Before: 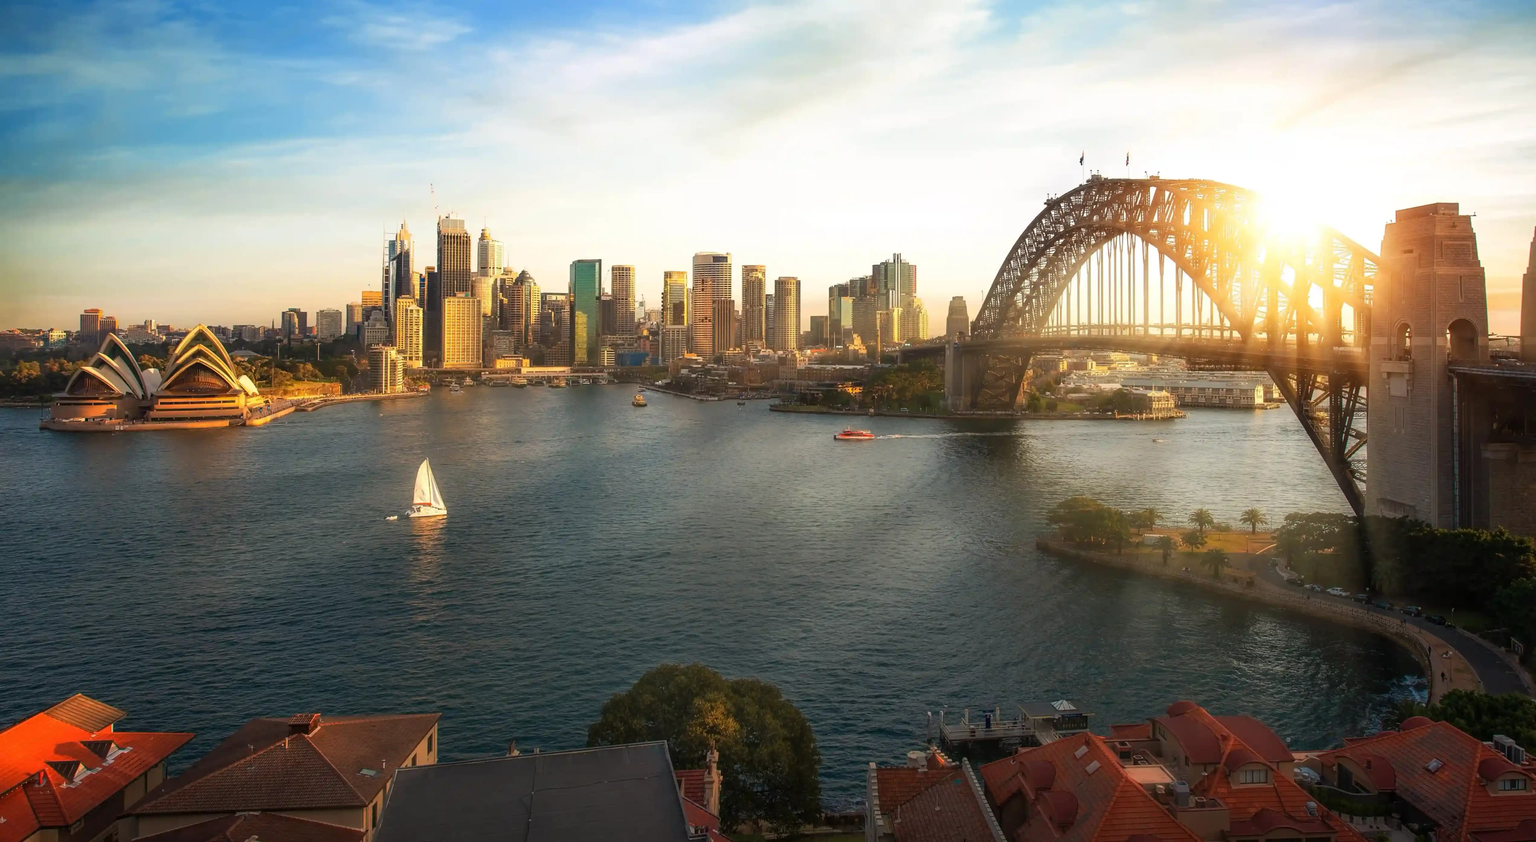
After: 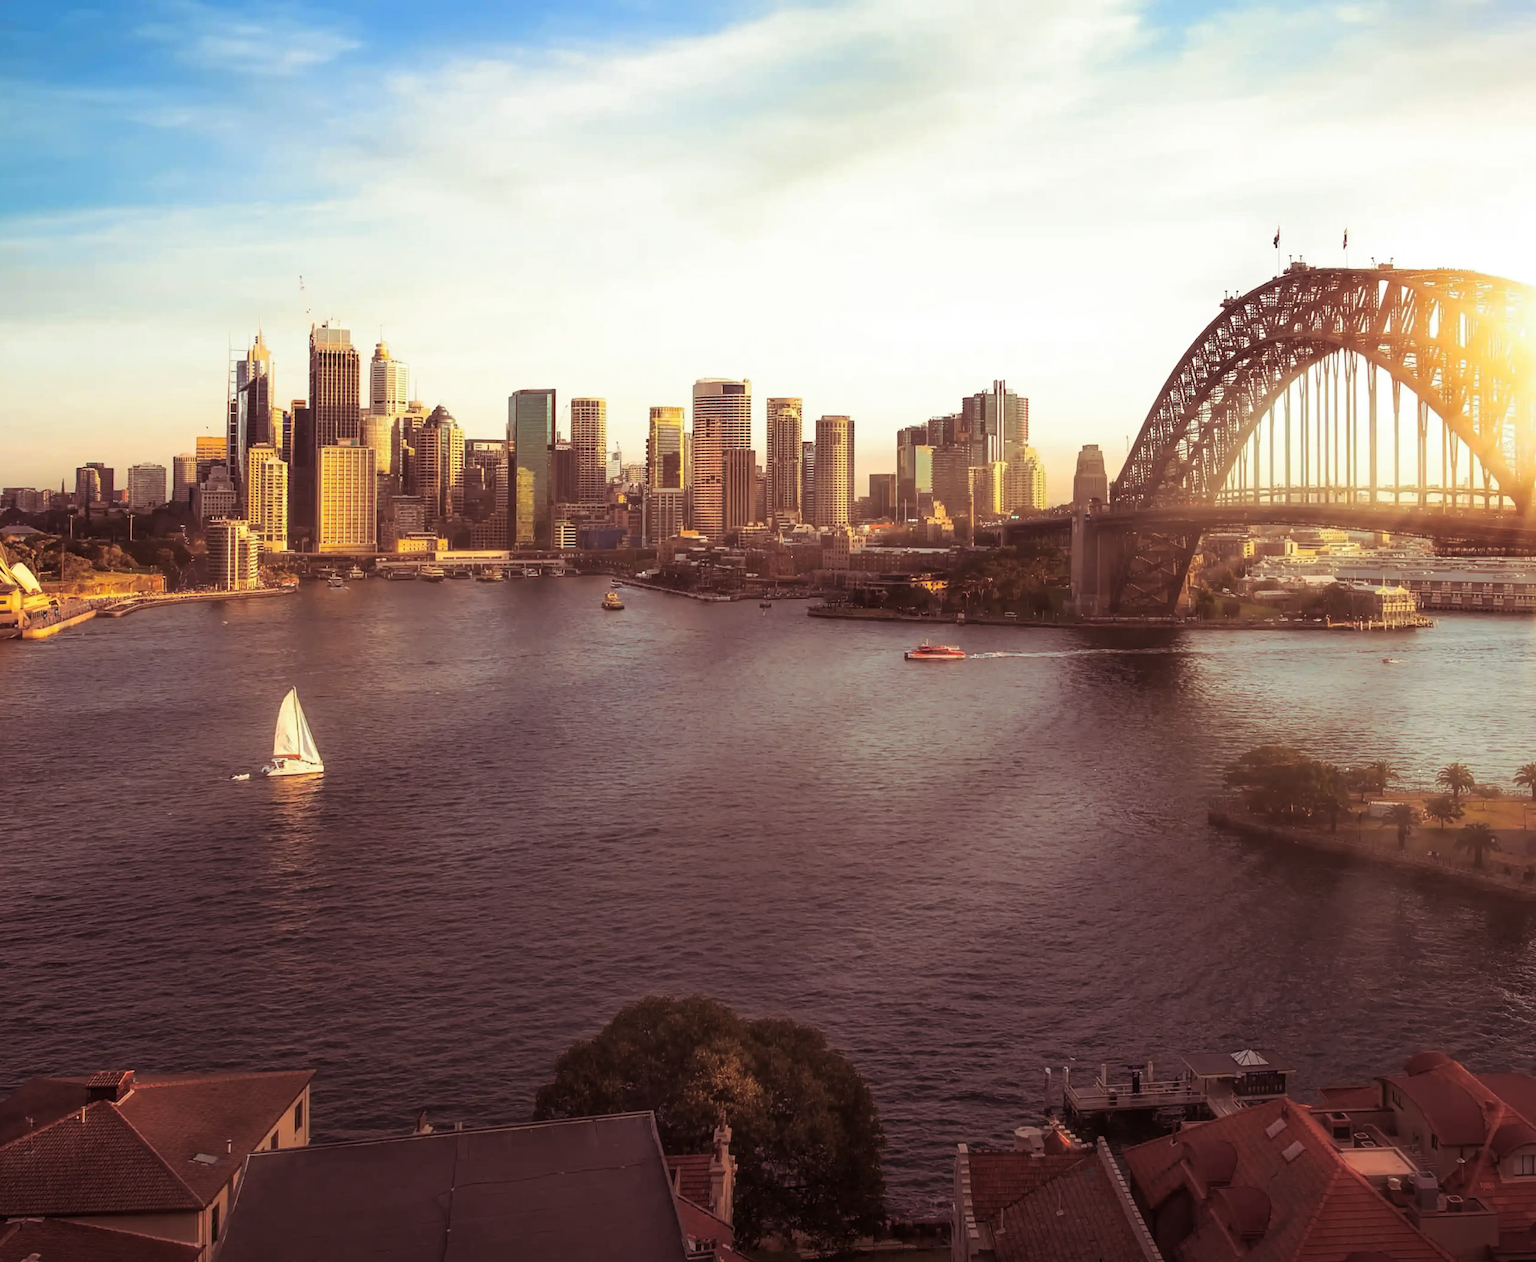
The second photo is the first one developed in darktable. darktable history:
crop and rotate: left 15.055%, right 18.278%
split-toning: on, module defaults
